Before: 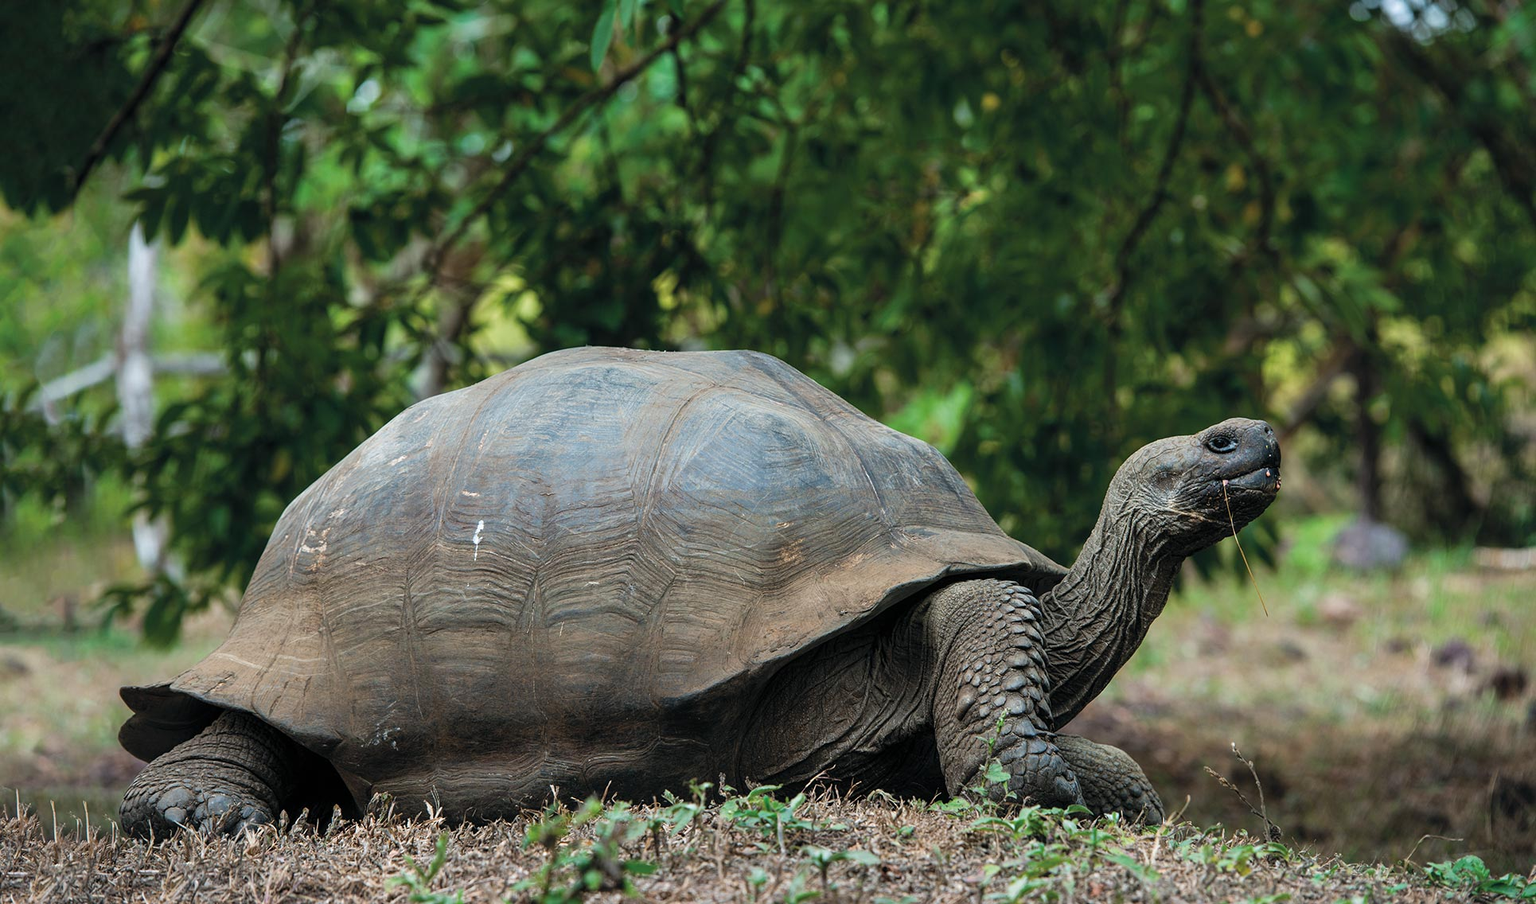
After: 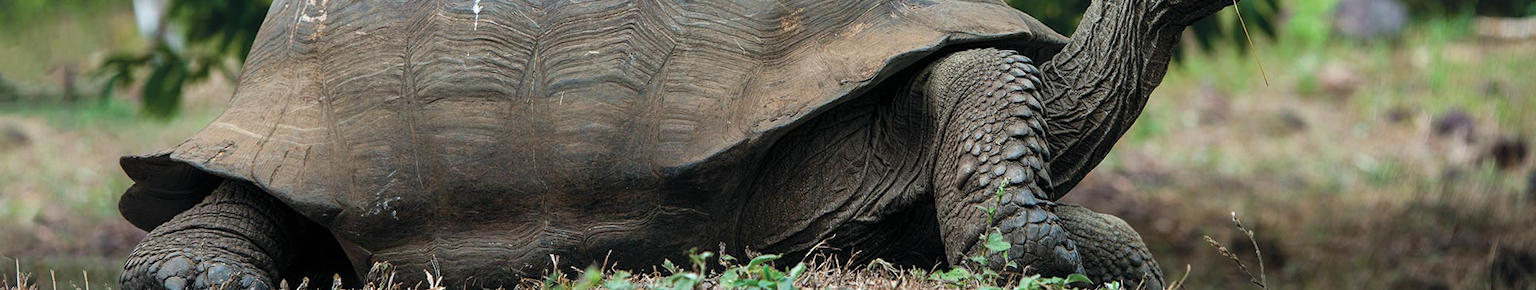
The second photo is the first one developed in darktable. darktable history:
exposure: exposure 0.075 EV, compensate exposure bias true, compensate highlight preservation false
crop and rotate: top 58.811%, bottom 9.044%
